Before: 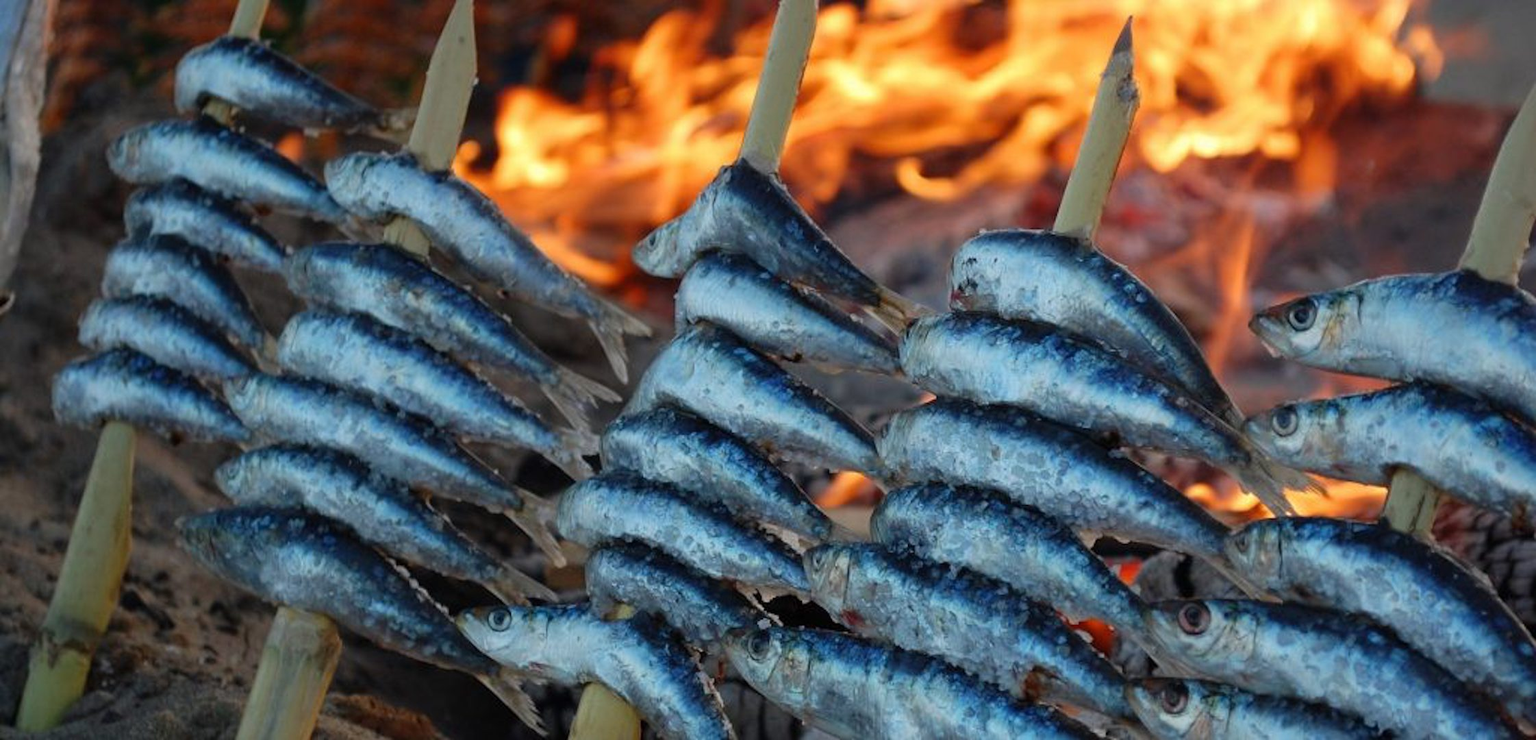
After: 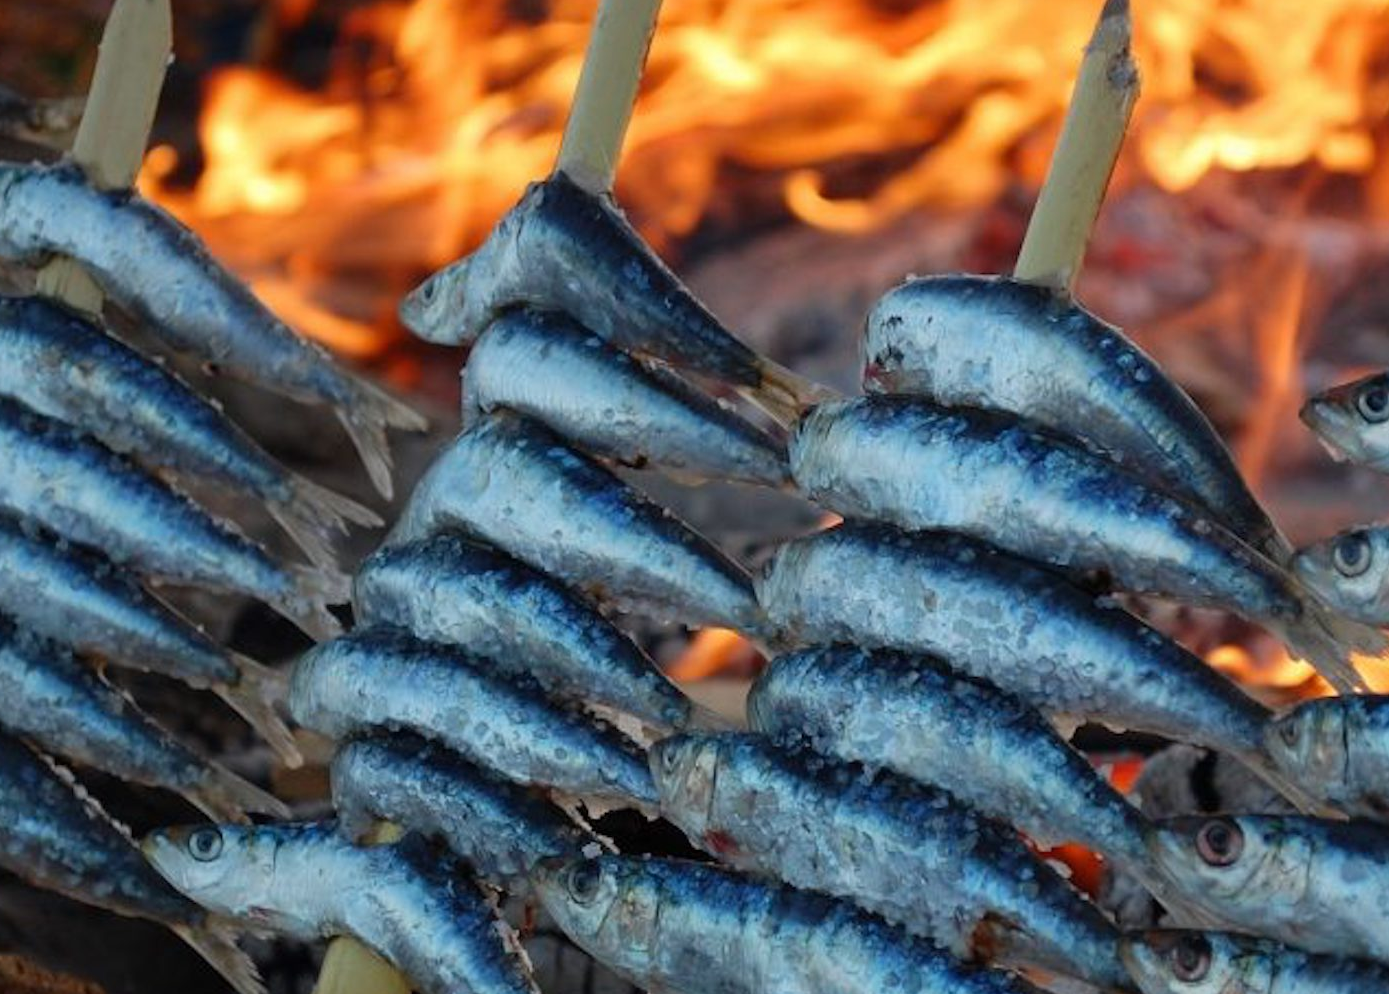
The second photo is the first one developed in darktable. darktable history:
crop and rotate: left 23.387%, top 5.644%, right 14.657%, bottom 2.281%
